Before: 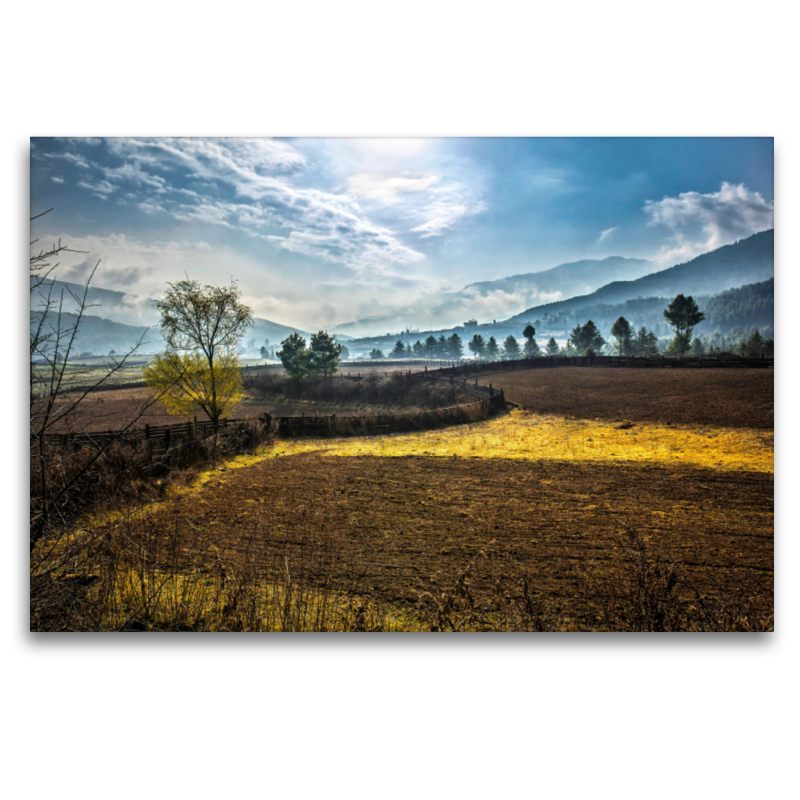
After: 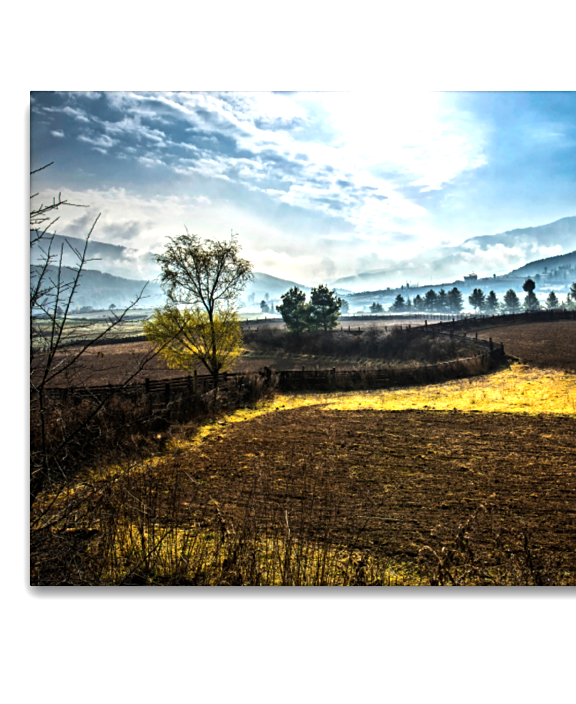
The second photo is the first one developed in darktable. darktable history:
crop: top 5.803%, right 27.864%, bottom 5.804%
sharpen: amount 0.2
tone equalizer: -8 EV -0.75 EV, -7 EV -0.7 EV, -6 EV -0.6 EV, -5 EV -0.4 EV, -3 EV 0.4 EV, -2 EV 0.6 EV, -1 EV 0.7 EV, +0 EV 0.75 EV, edges refinement/feathering 500, mask exposure compensation -1.57 EV, preserve details no
